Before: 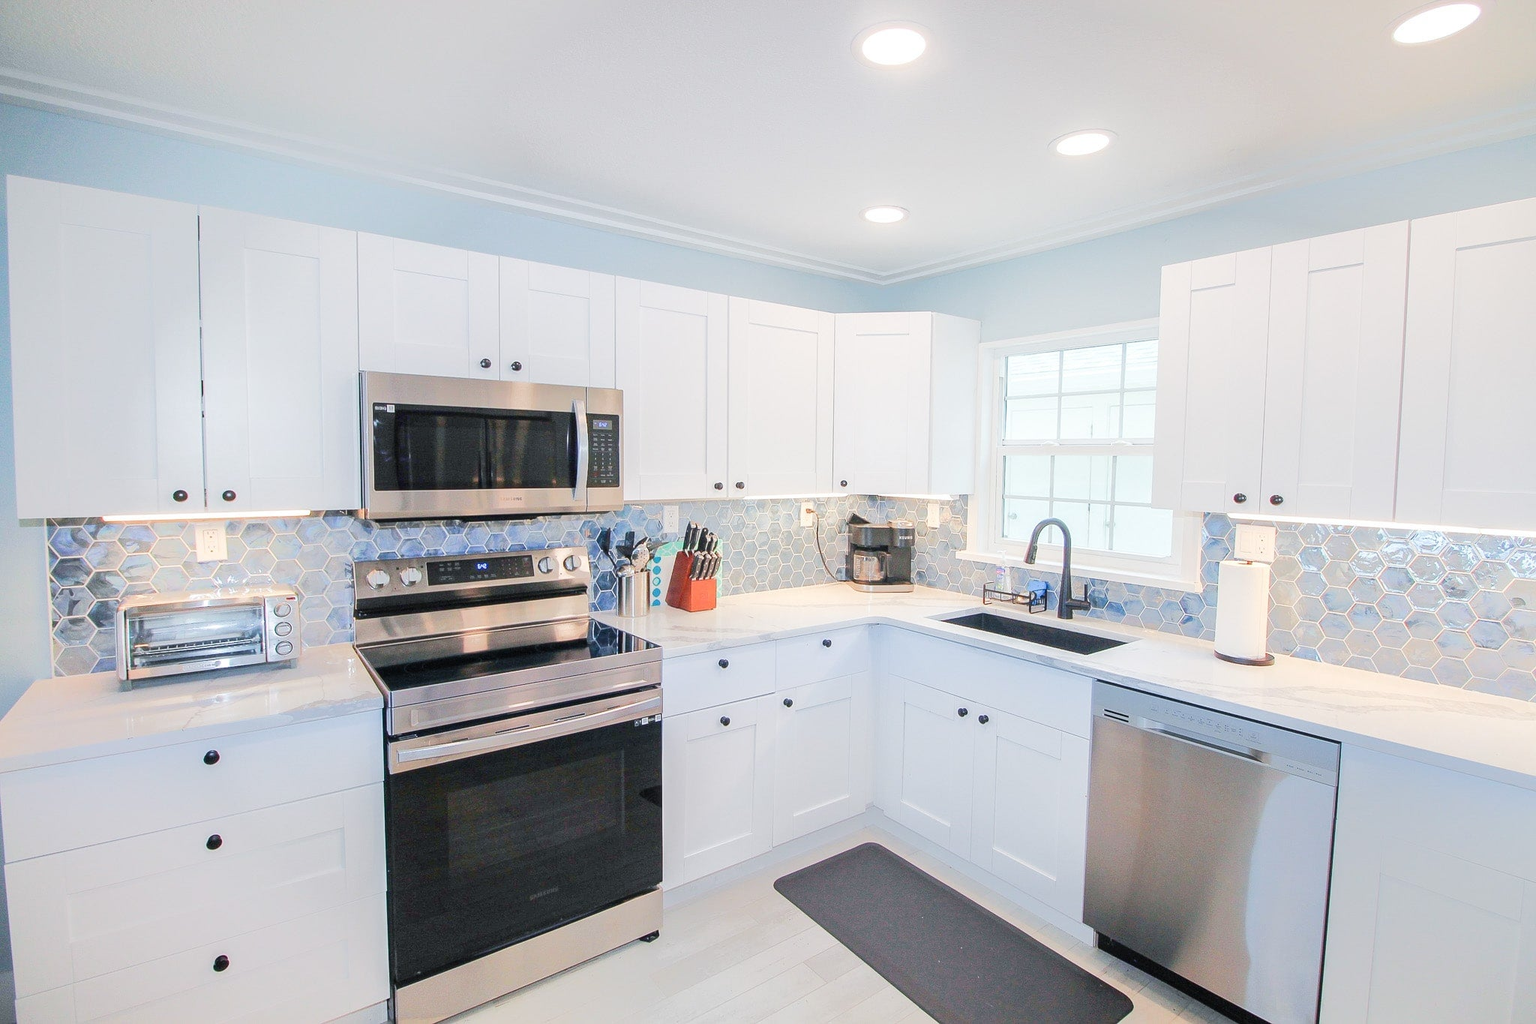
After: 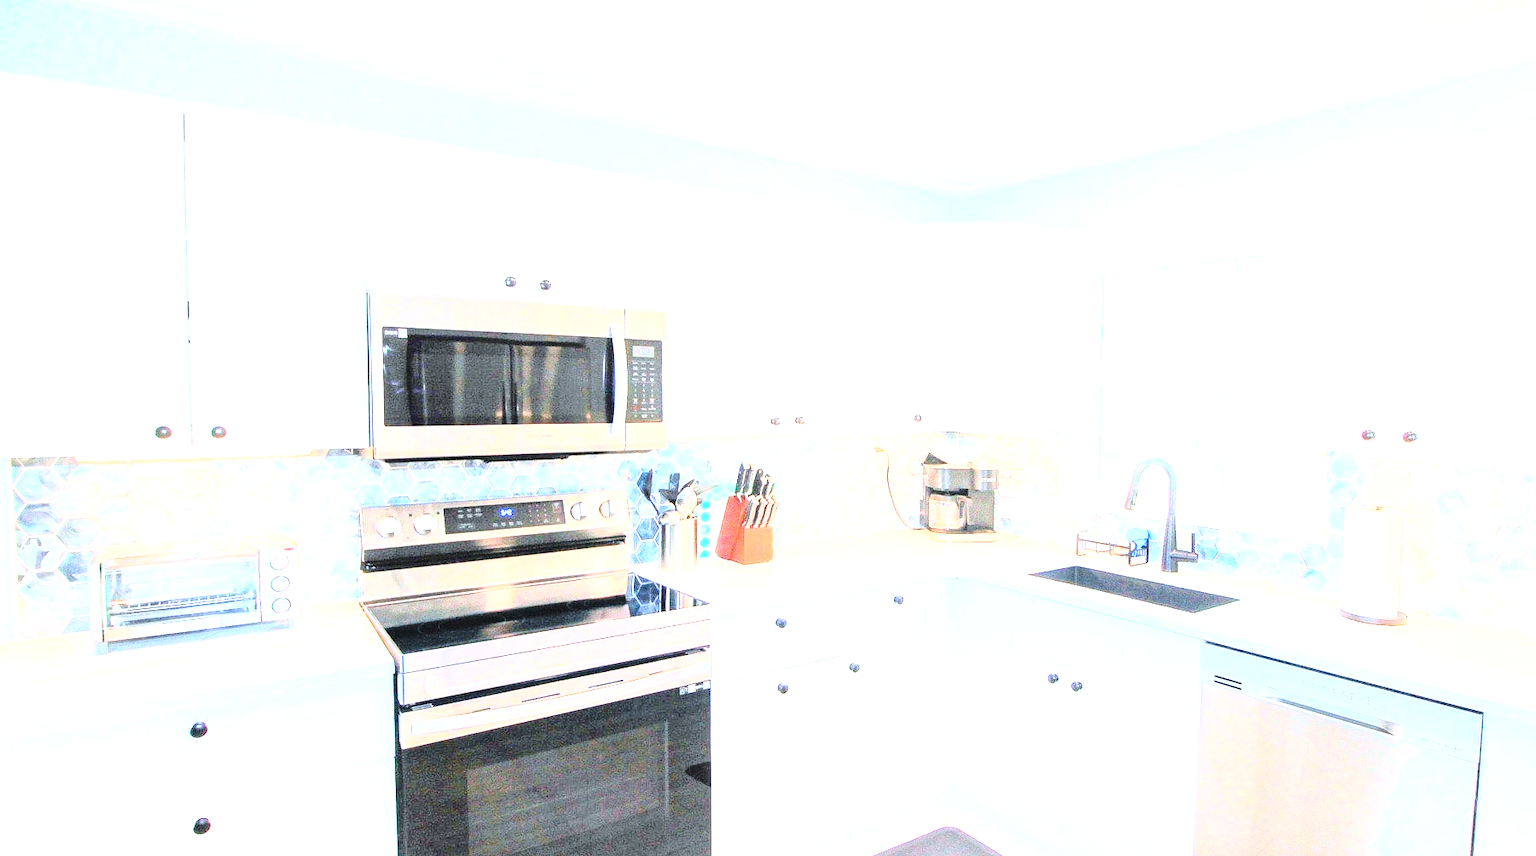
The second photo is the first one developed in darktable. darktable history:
base curve: curves: ch0 [(0, 0) (0.032, 0.037) (0.105, 0.228) (0.435, 0.76) (0.856, 0.983) (1, 1)]
crop and rotate: left 2.425%, top 11.305%, right 9.6%, bottom 15.08%
exposure: black level correction 0, exposure 1.45 EV, compensate exposure bias true, compensate highlight preservation false
